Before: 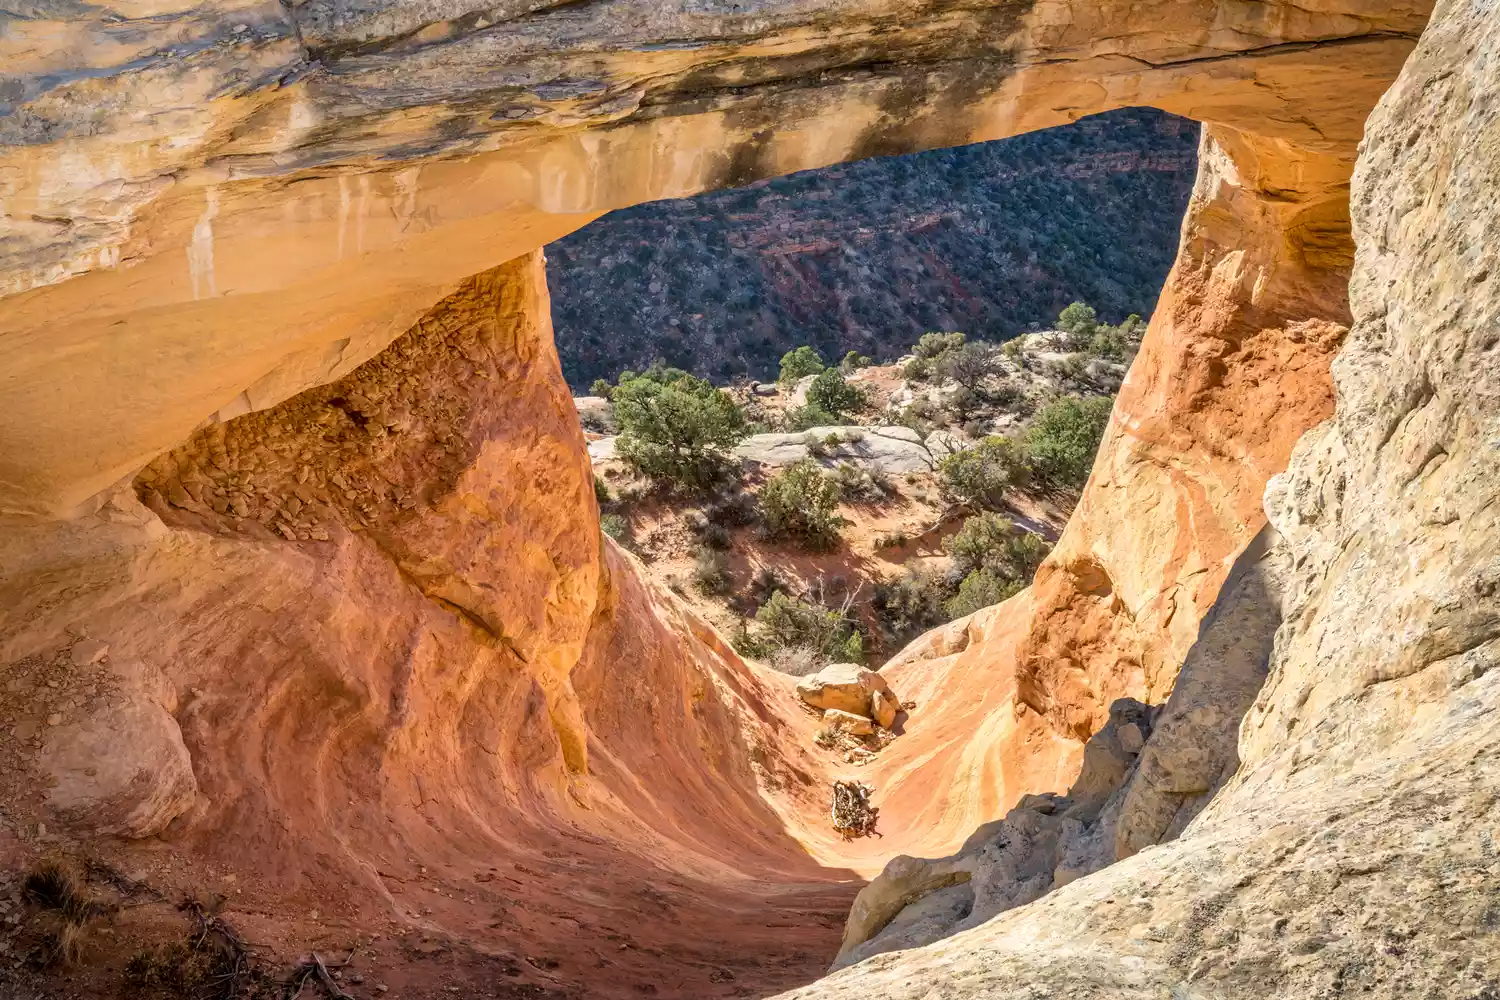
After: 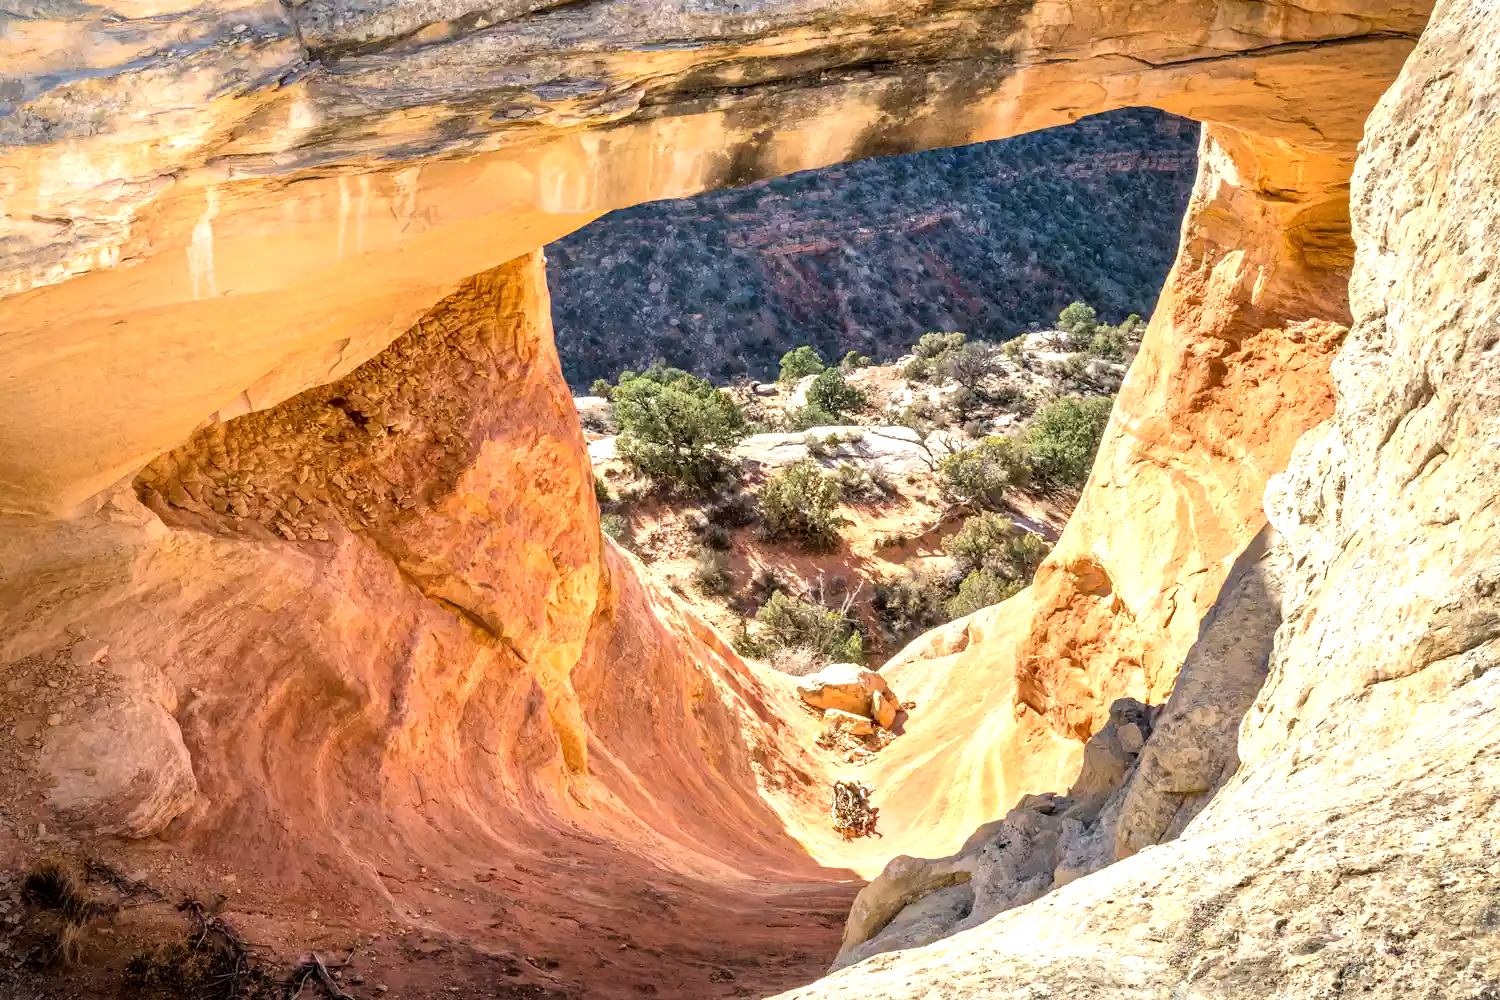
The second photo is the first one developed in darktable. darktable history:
tone equalizer: -8 EV -0.749 EV, -7 EV -0.684 EV, -6 EV -0.623 EV, -5 EV -0.408 EV, -3 EV 0.404 EV, -2 EV 0.6 EV, -1 EV 0.684 EV, +0 EV 0.729 EV
